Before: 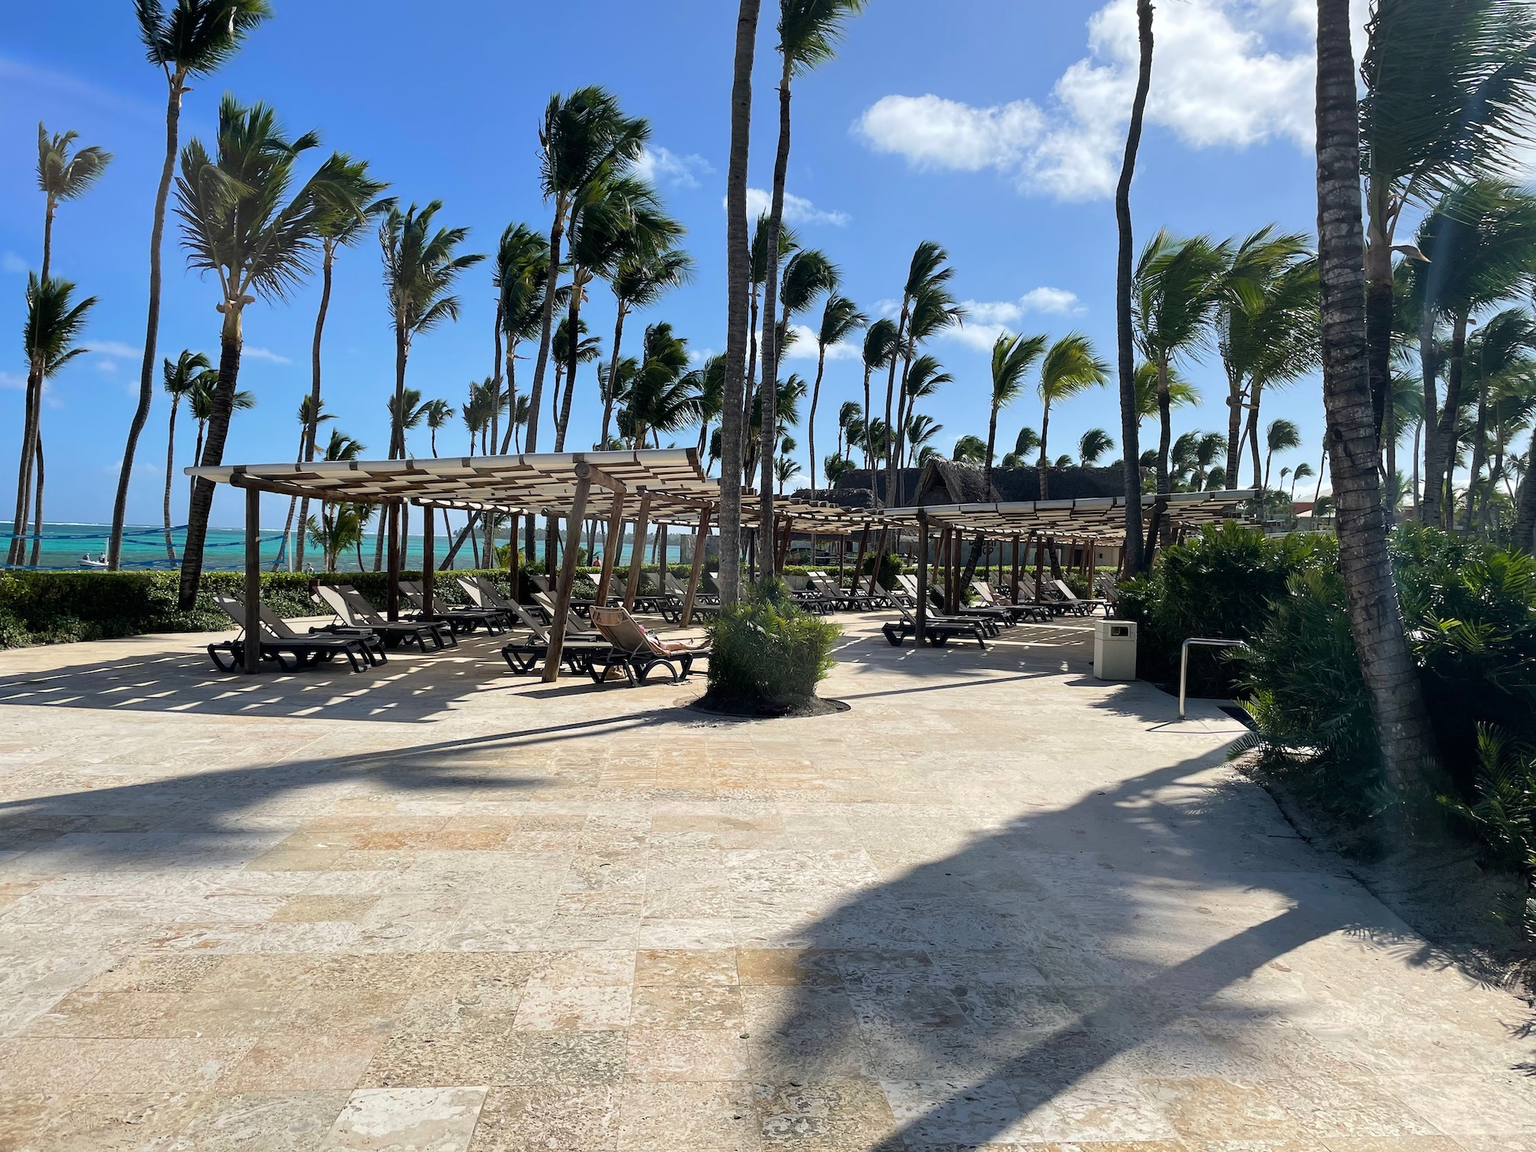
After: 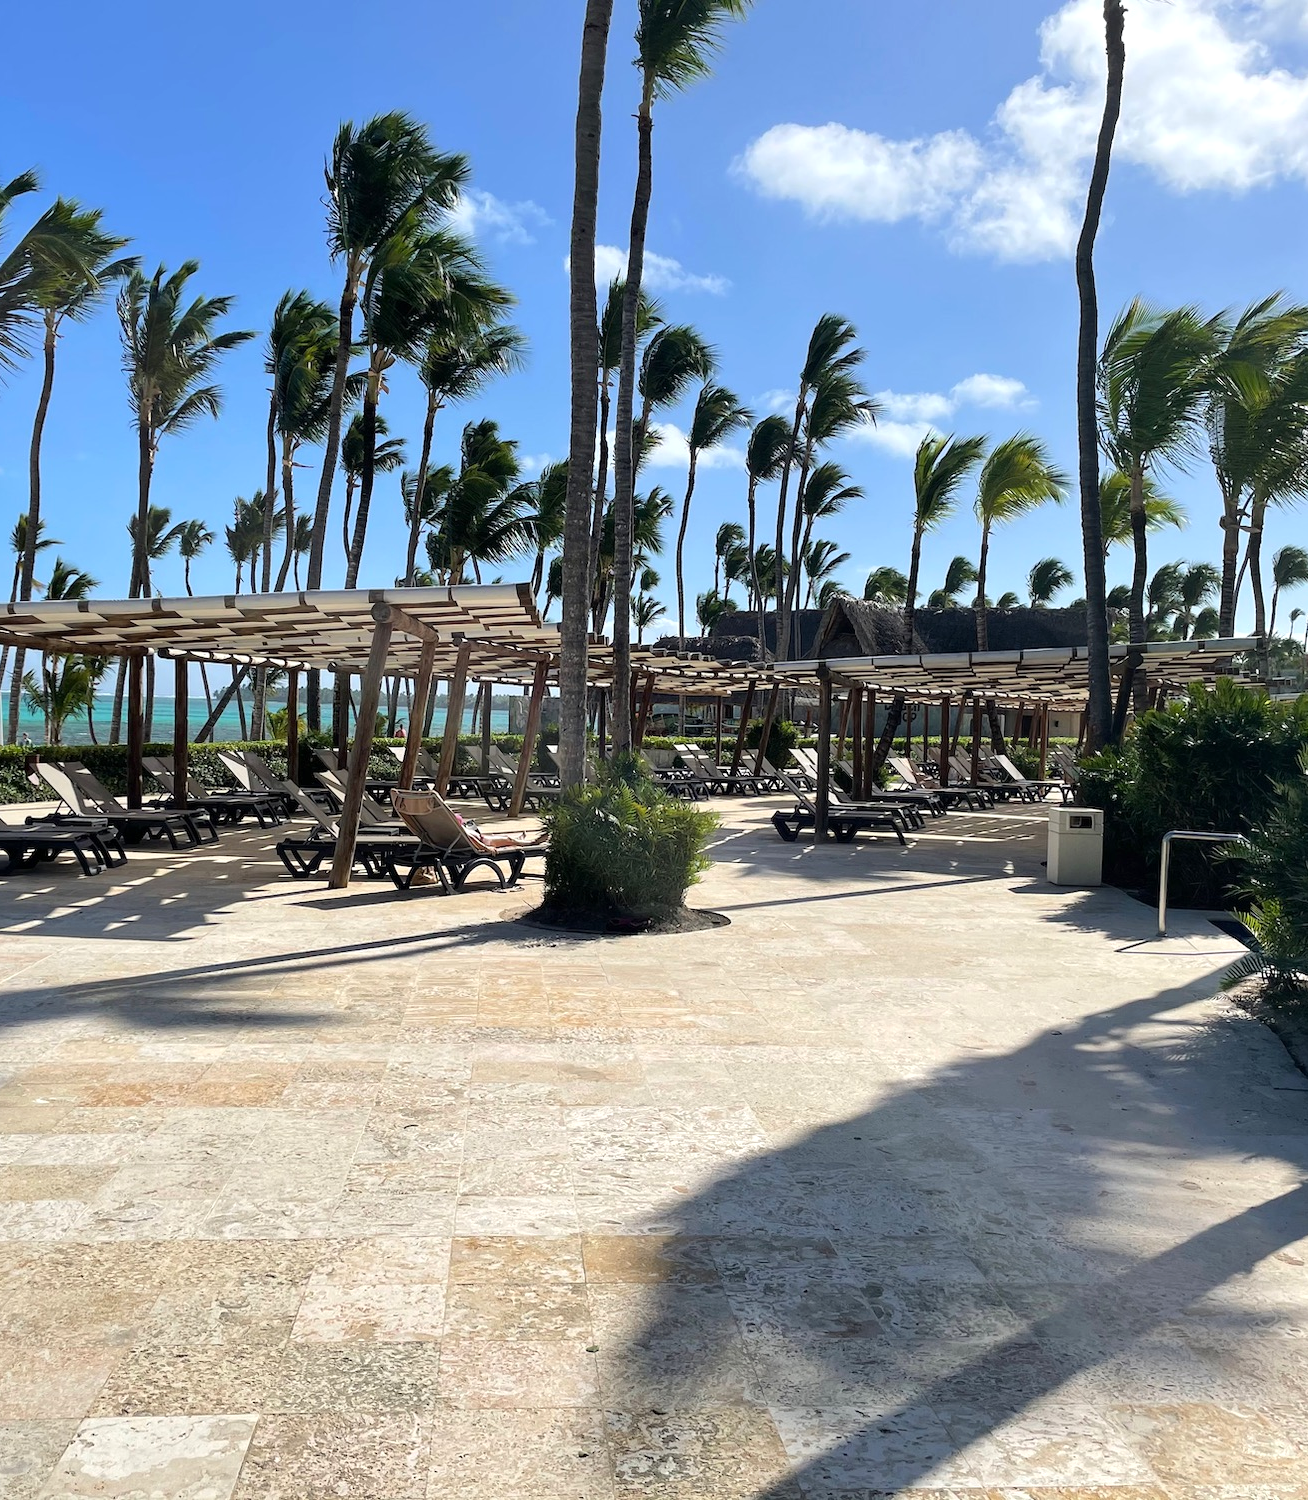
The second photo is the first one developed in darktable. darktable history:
exposure: exposure 0.168 EV, compensate highlight preservation false
crop and rotate: left 18.862%, right 15.729%
